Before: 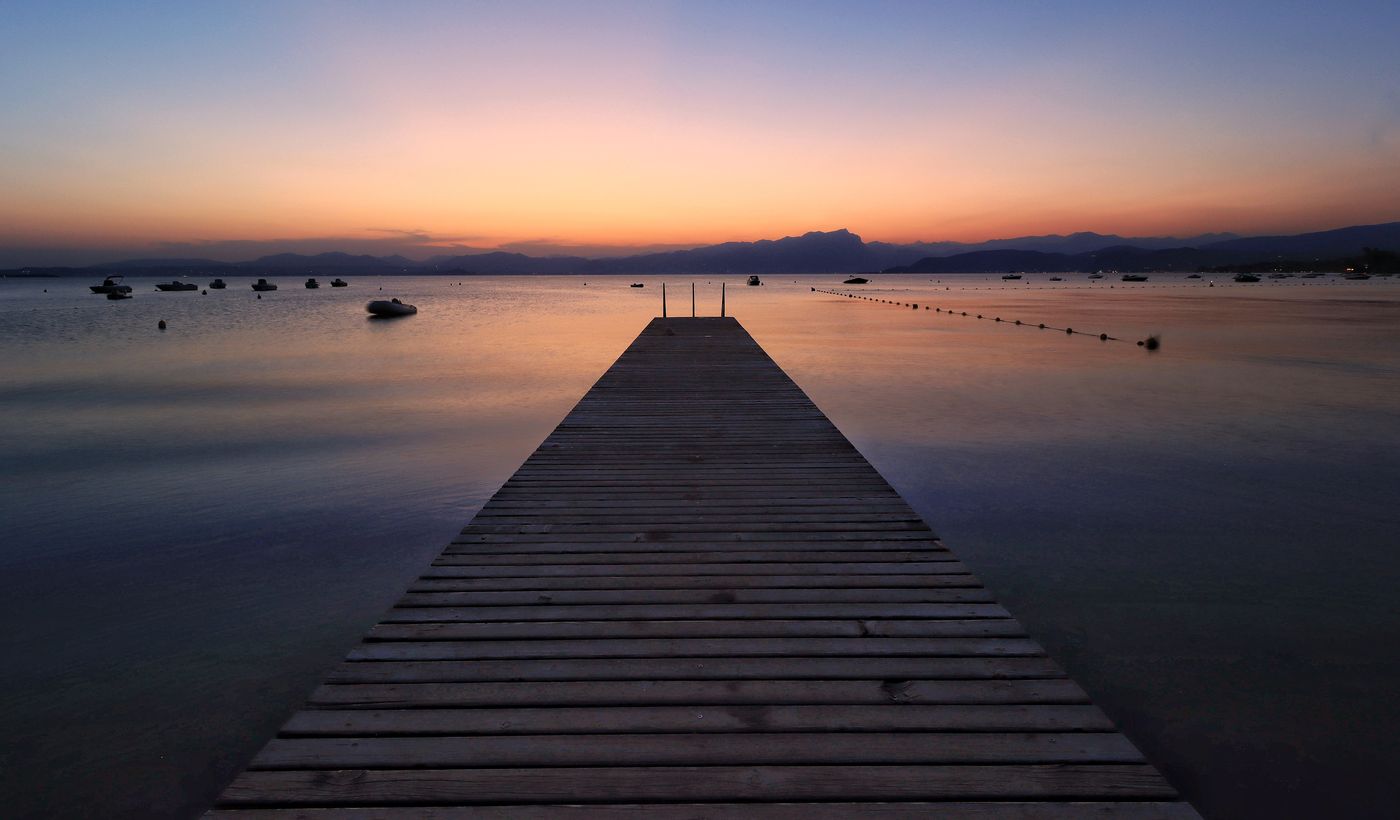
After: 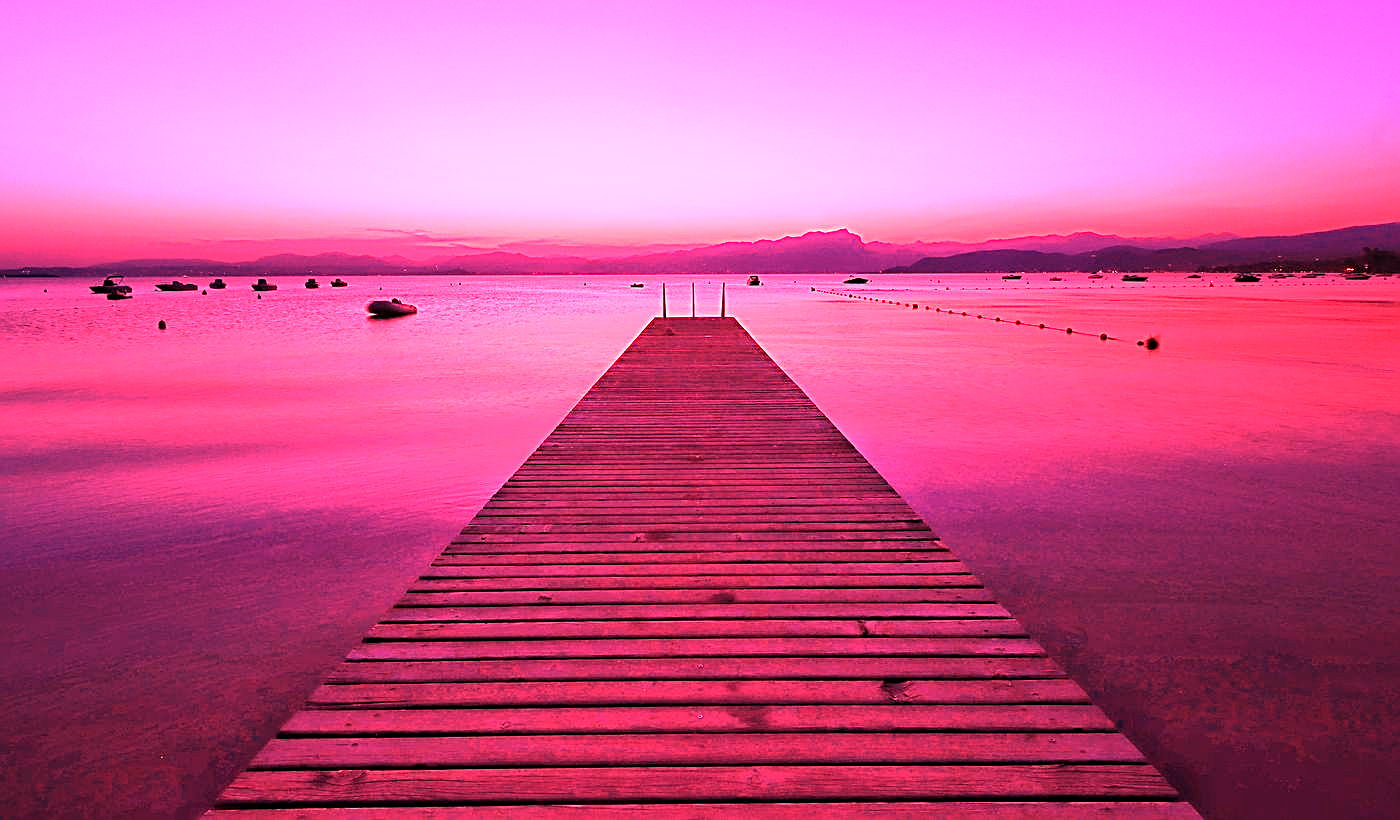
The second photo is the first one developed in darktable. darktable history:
white balance: red 4.26, blue 1.802
sharpen: on, module defaults
